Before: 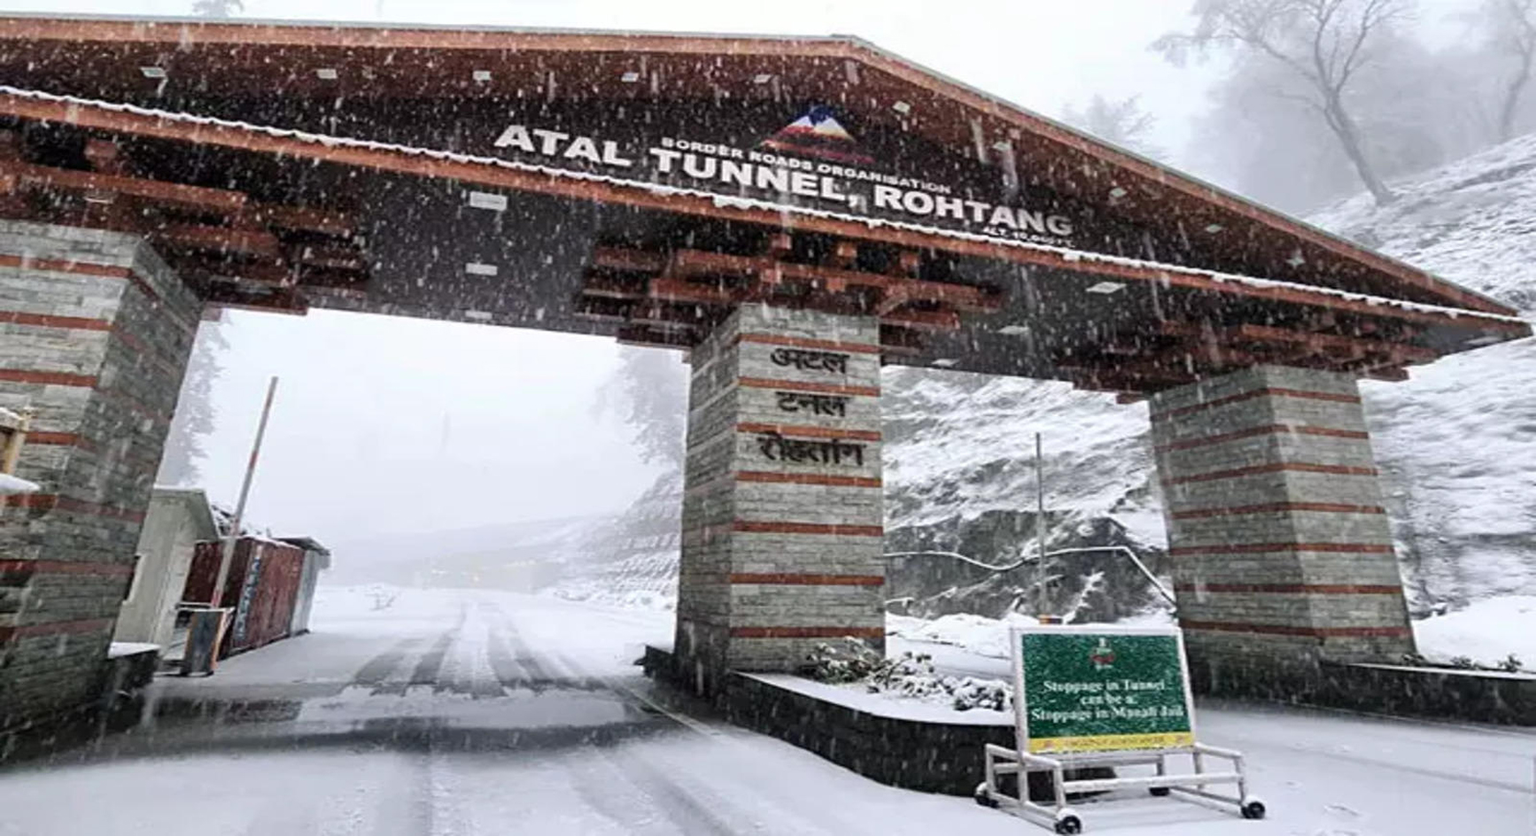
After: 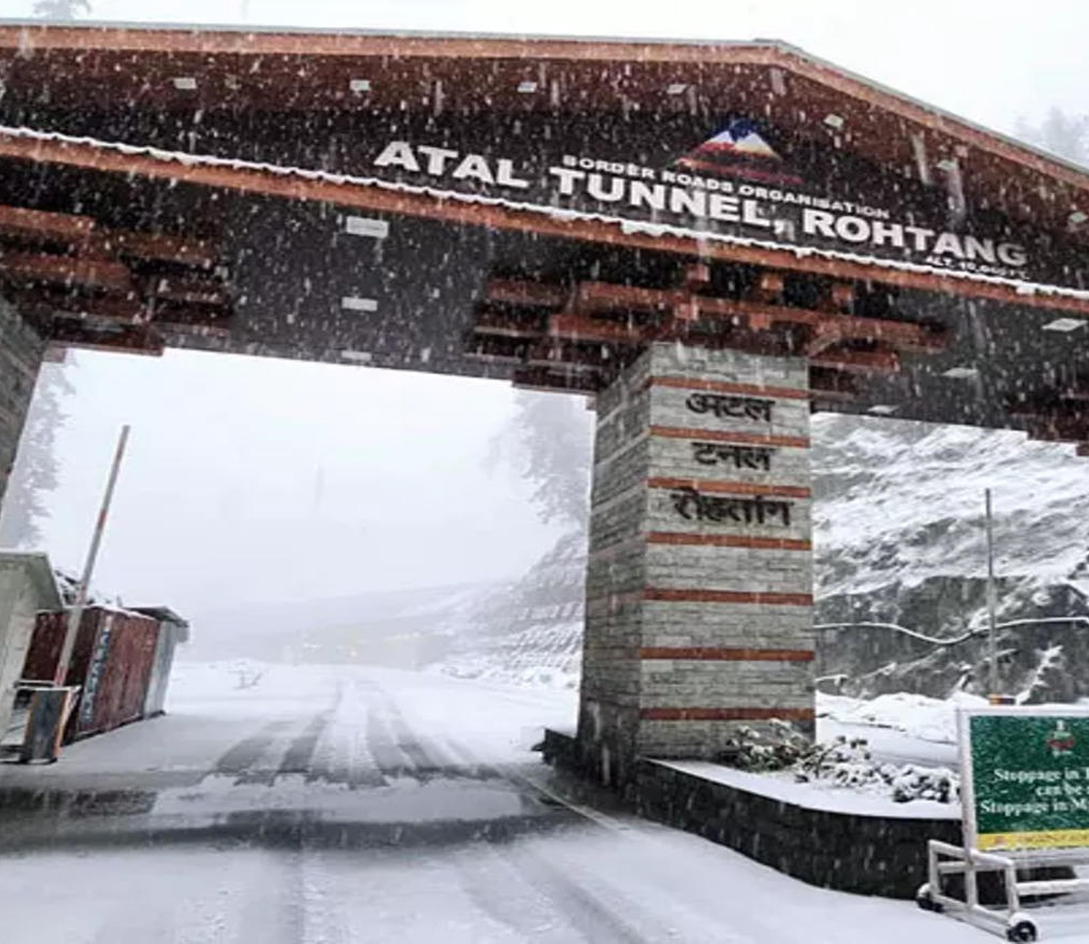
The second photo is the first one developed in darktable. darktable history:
crop: left 10.644%, right 26.528%
white balance: emerald 1
